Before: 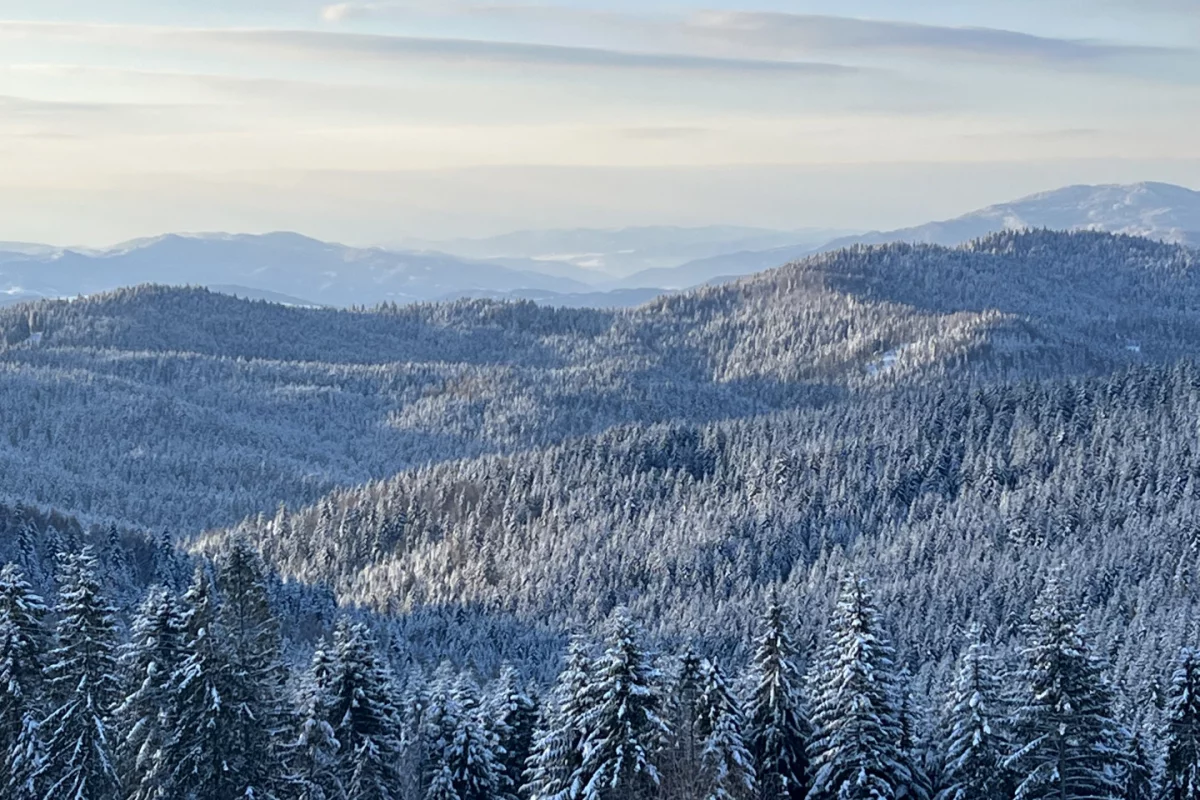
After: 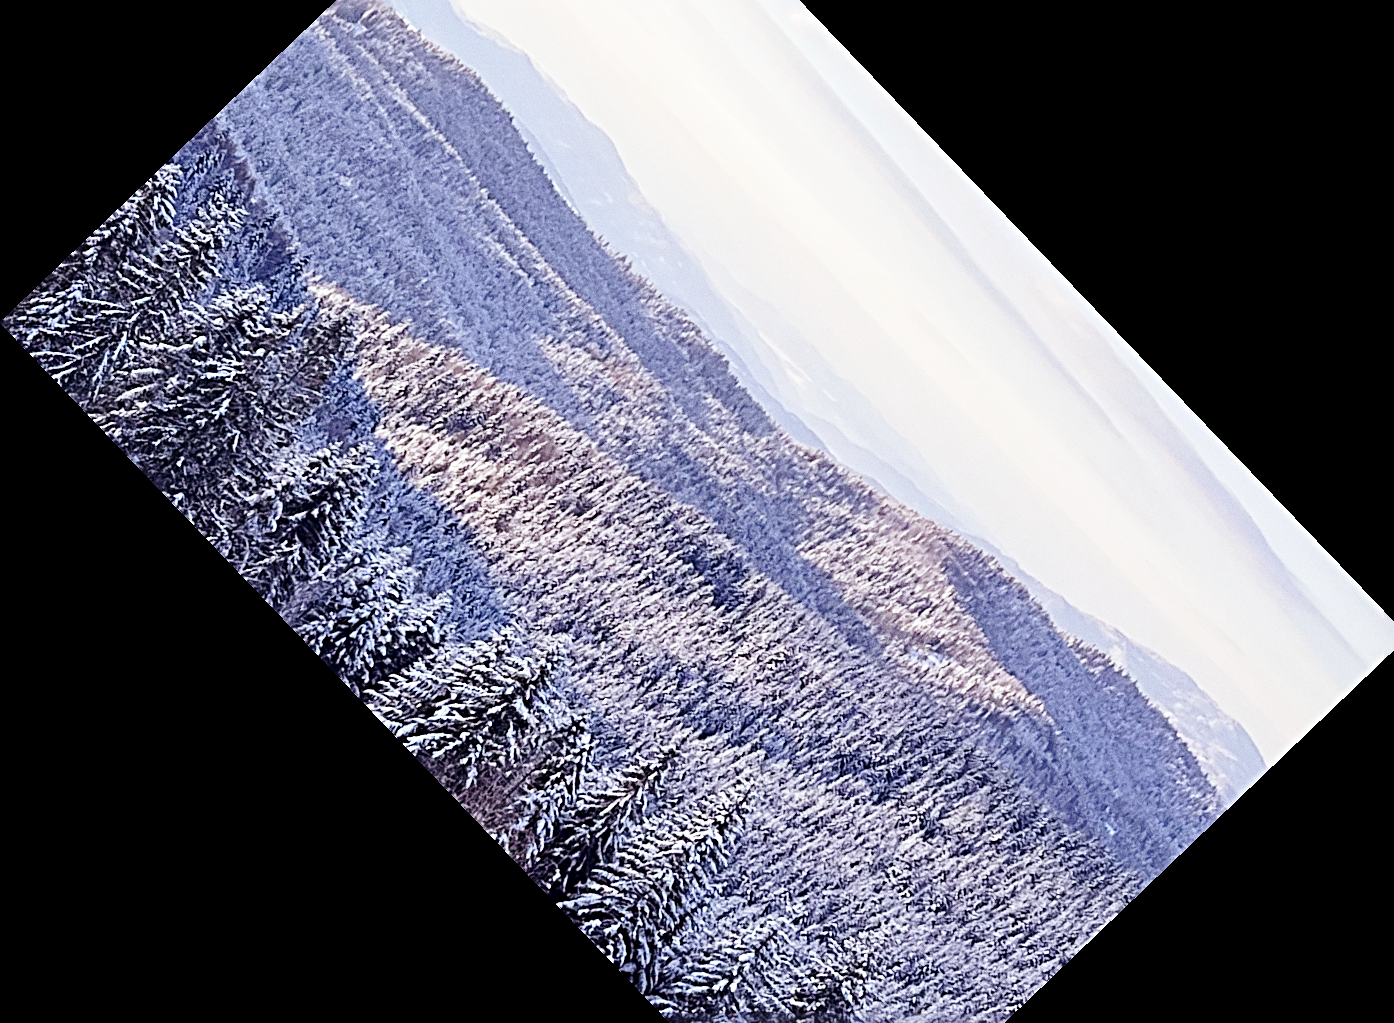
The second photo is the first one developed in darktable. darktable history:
base curve: curves: ch0 [(0, 0) (0.028, 0.03) (0.121, 0.232) (0.46, 0.748) (0.859, 0.968) (1, 1)], preserve colors none
rgb levels: mode RGB, independent channels, levels [[0, 0.474, 1], [0, 0.5, 1], [0, 0.5, 1]]
sharpen: radius 3.69, amount 0.928
grain: coarseness 0.47 ISO
crop and rotate: angle -46.26°, top 16.234%, right 0.912%, bottom 11.704%
